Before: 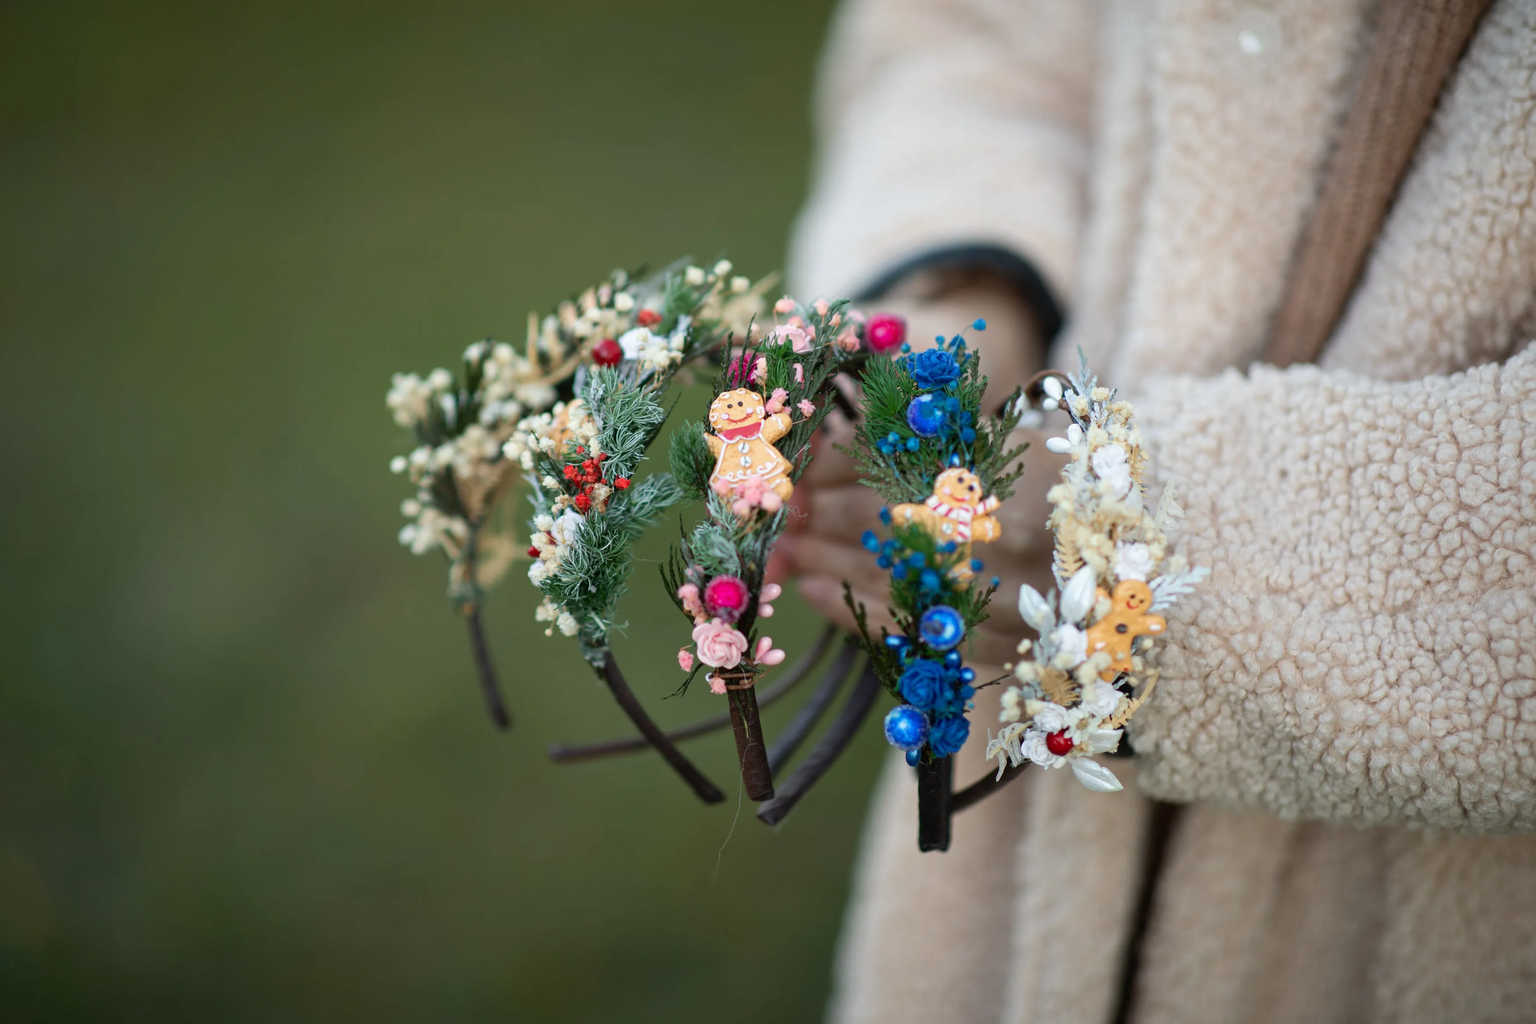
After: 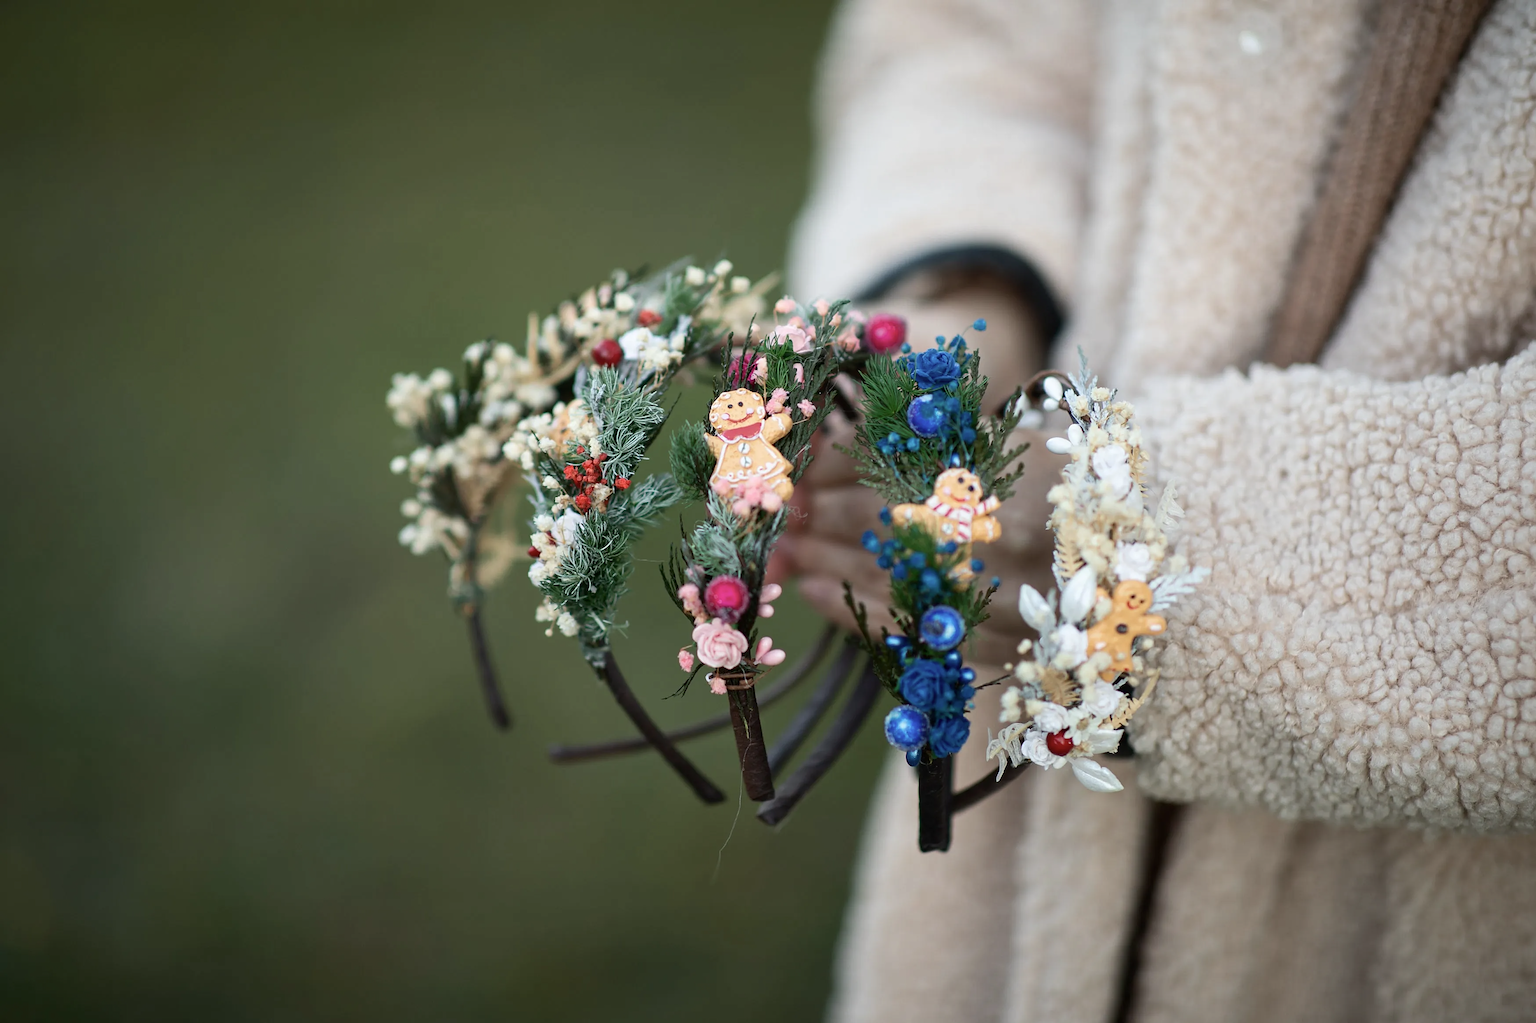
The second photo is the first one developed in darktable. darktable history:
sharpen: radius 1.864, amount 0.398, threshold 1.271
contrast brightness saturation: contrast 0.11, saturation -0.17
